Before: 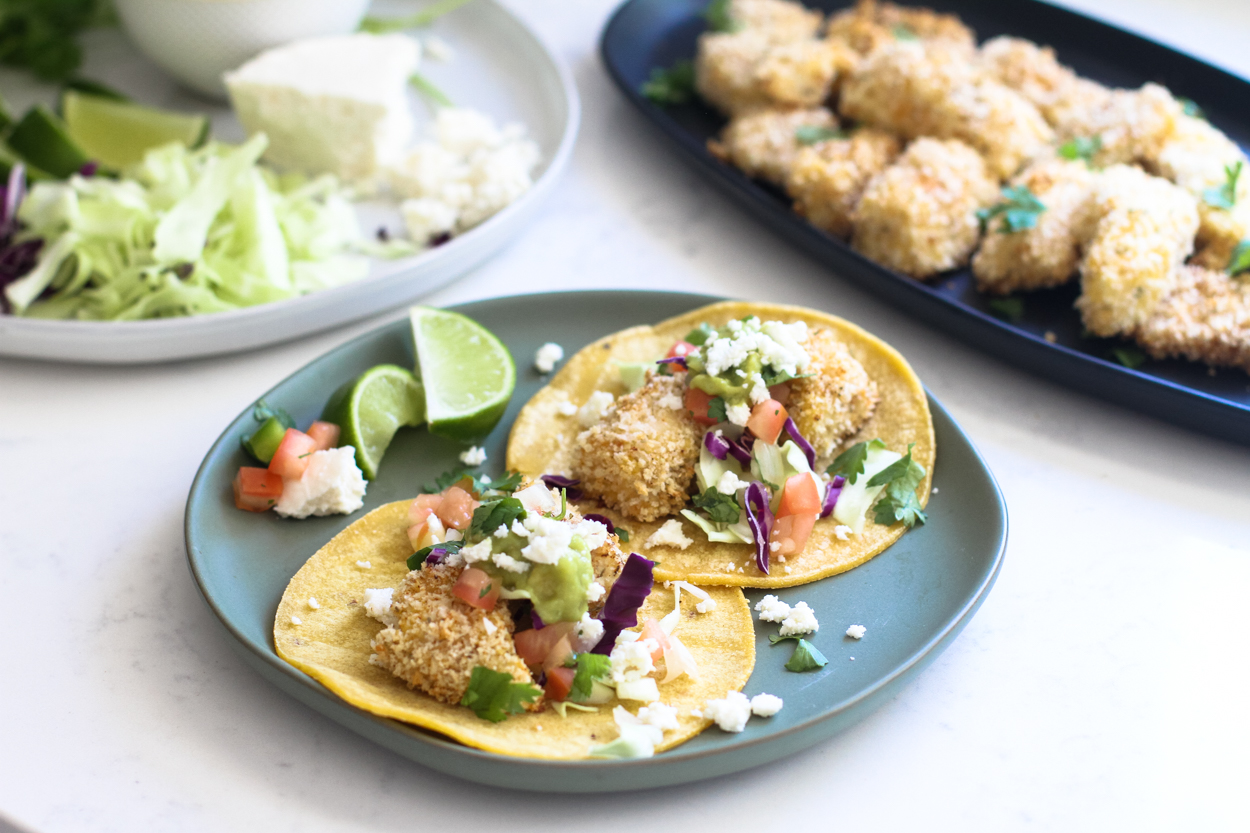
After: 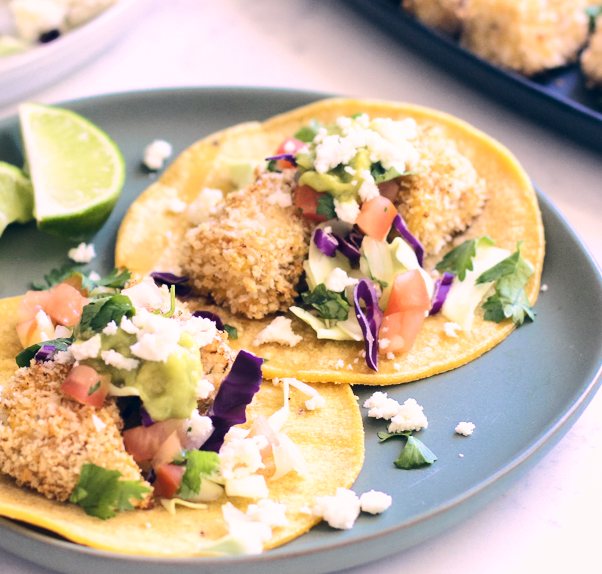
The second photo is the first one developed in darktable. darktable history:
tone equalizer: -7 EV 0.143 EV, -6 EV 0.636 EV, -5 EV 1.13 EV, -4 EV 1.3 EV, -3 EV 1.13 EV, -2 EV 0.6 EV, -1 EV 0.152 EV, edges refinement/feathering 500, mask exposure compensation -1.57 EV, preserve details no
shadows and highlights: shadows 52.56, soften with gaussian
color correction: highlights a* 13.79, highlights b* 5.89, shadows a* -5.88, shadows b* -15.75, saturation 0.835
crop: left 31.35%, top 24.457%, right 20.453%, bottom 6.521%
